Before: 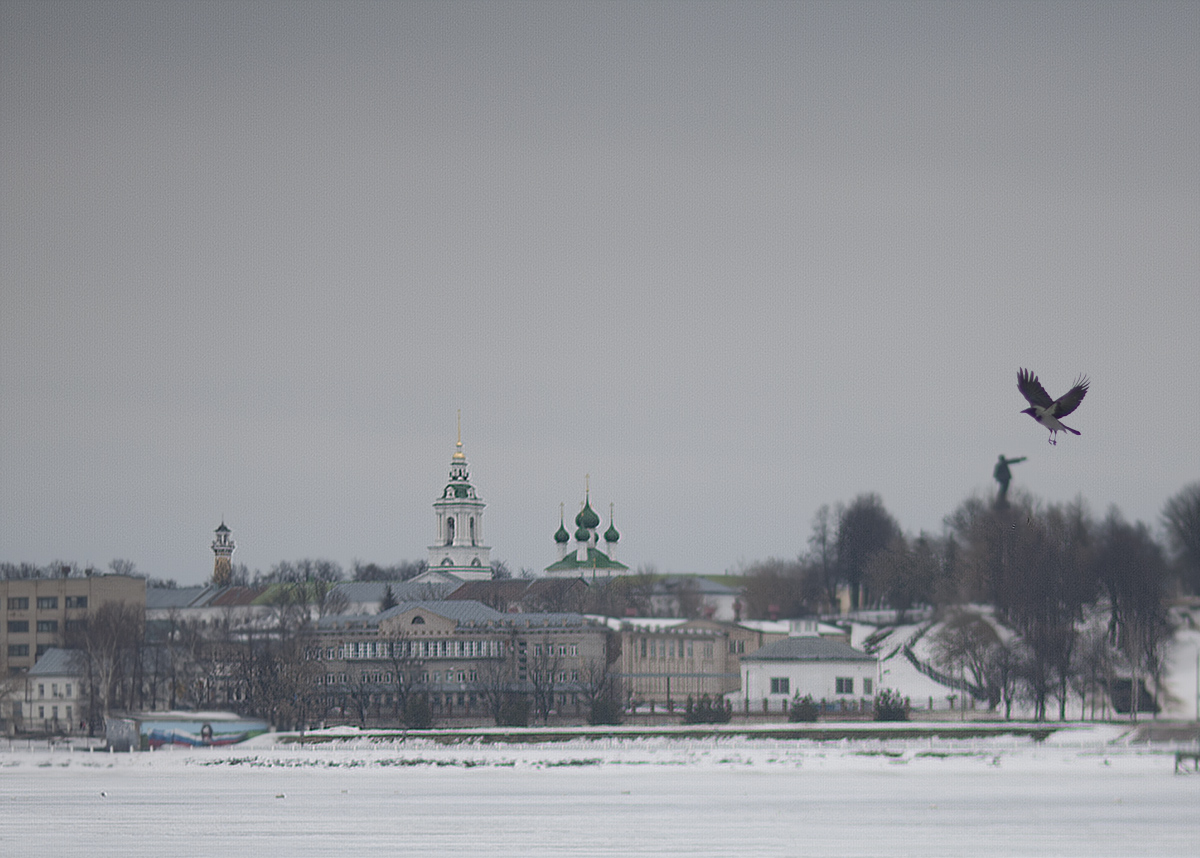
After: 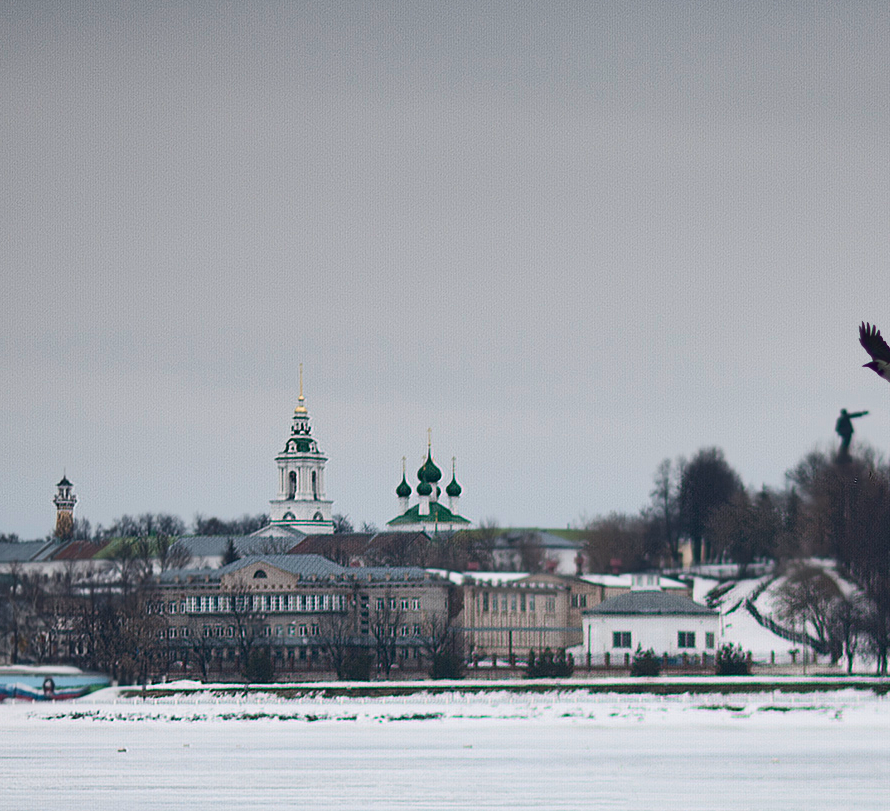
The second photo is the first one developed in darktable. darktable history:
crop and rotate: left 13.19%, top 5.417%, right 12.596%
velvia: strength 26.96%
shadows and highlights: low approximation 0.01, soften with gaussian
contrast brightness saturation: contrast 0.298
